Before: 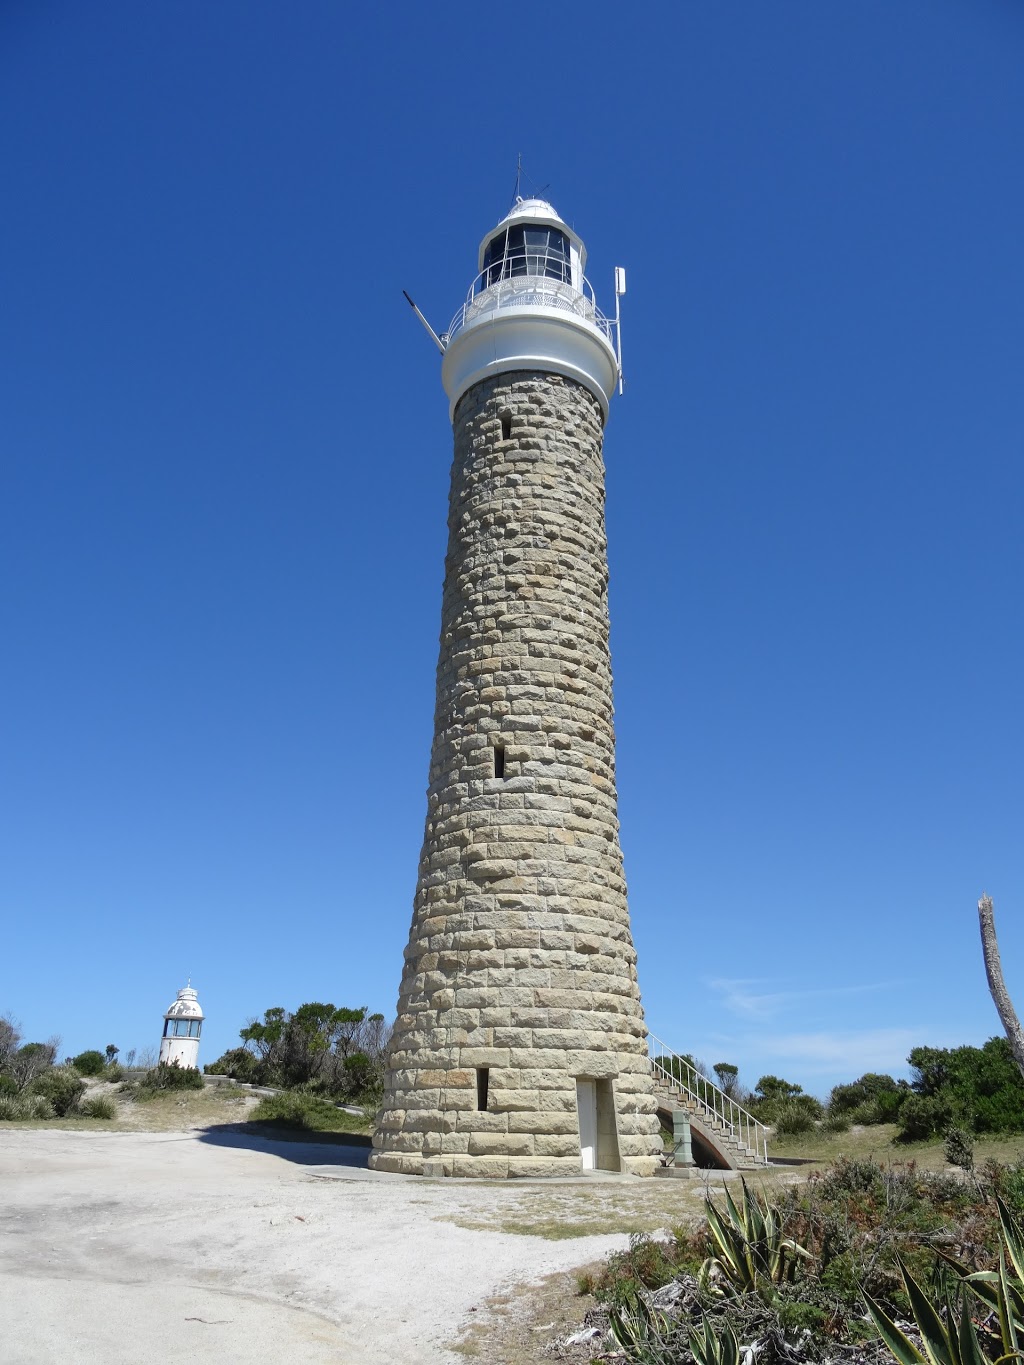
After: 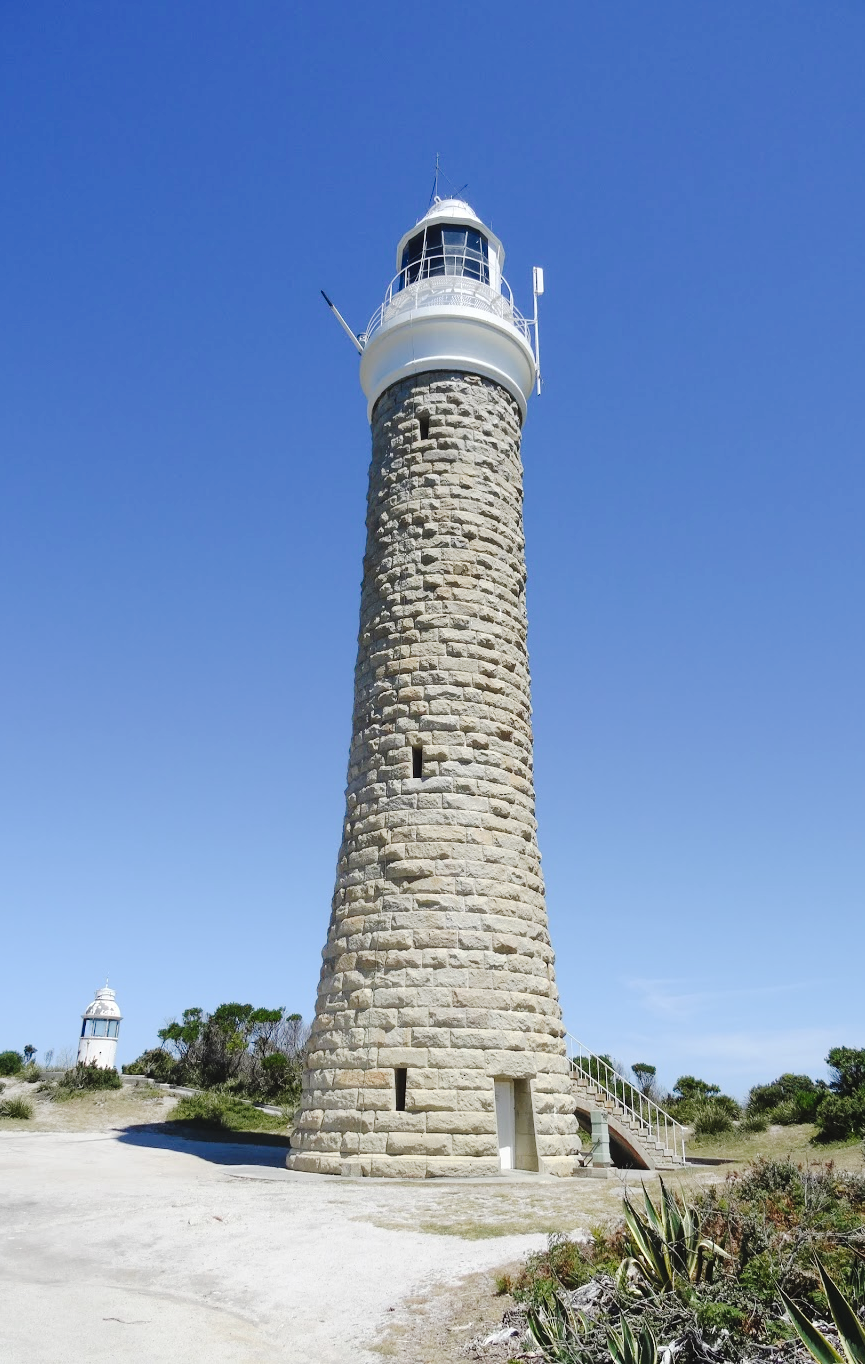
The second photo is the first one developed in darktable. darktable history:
tone curve: curves: ch0 [(0, 0) (0.003, 0.039) (0.011, 0.041) (0.025, 0.048) (0.044, 0.065) (0.069, 0.084) (0.1, 0.104) (0.136, 0.137) (0.177, 0.19) (0.224, 0.245) (0.277, 0.32) (0.335, 0.409) (0.399, 0.496) (0.468, 0.58) (0.543, 0.656) (0.623, 0.733) (0.709, 0.796) (0.801, 0.852) (0.898, 0.93) (1, 1)], preserve colors none
crop: left 8.009%, right 7.498%
